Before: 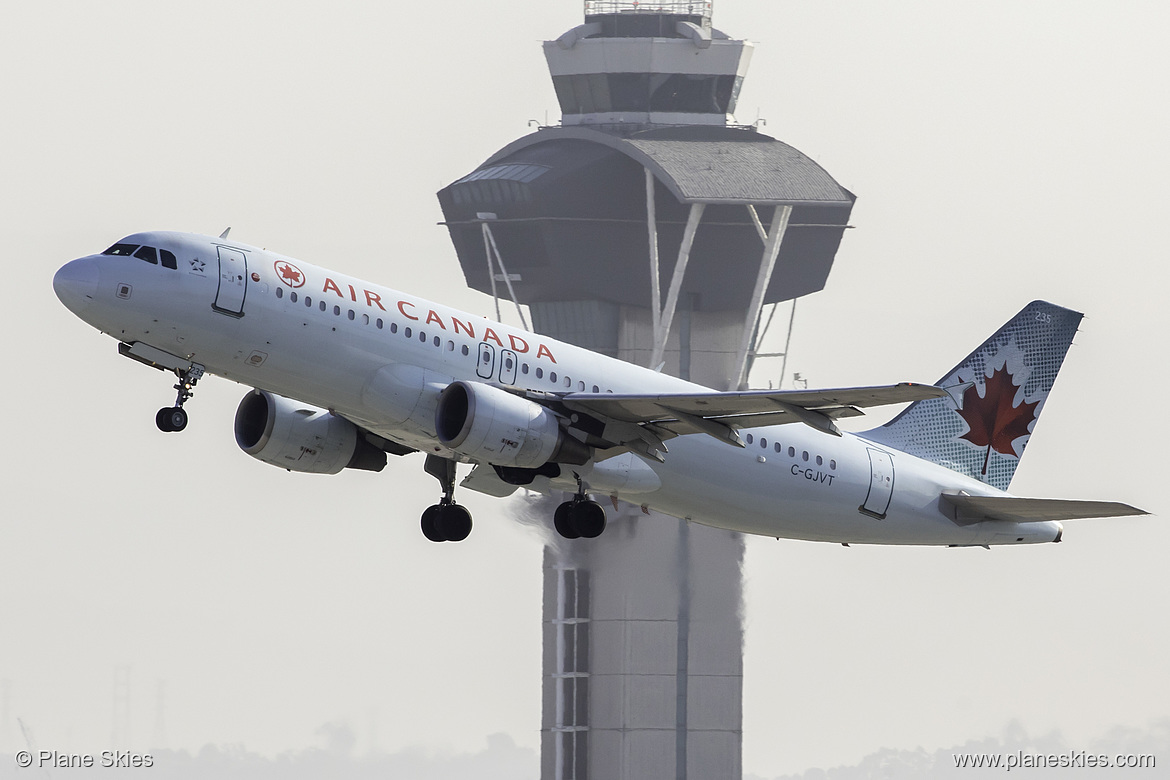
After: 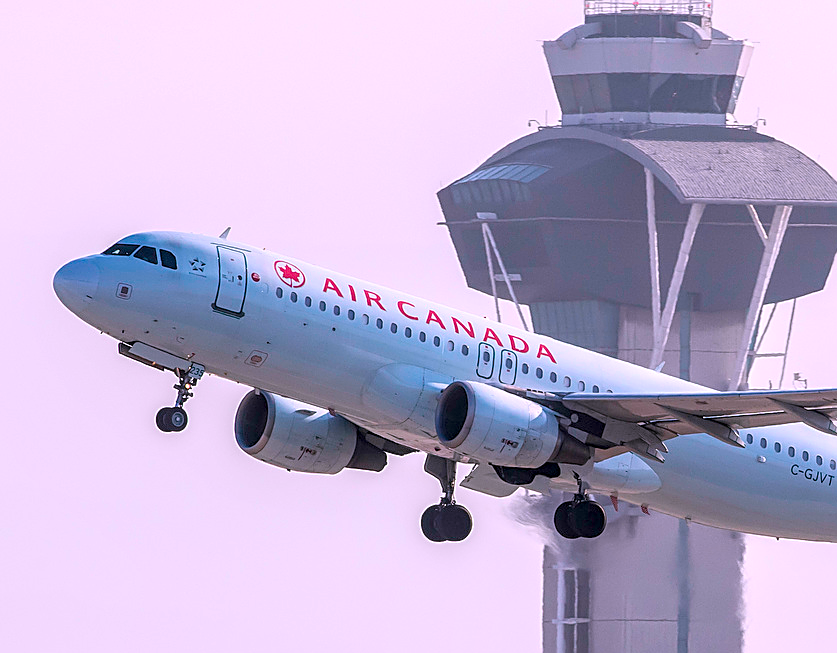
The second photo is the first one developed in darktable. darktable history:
crop: right 28.443%, bottom 16.195%
exposure: compensate highlight preservation false
color balance rgb: perceptual saturation grading › global saturation 31.234%, global vibrance 20%
color correction: highlights a* 15.59, highlights b* -20.4
local contrast: detail 130%
sharpen: on, module defaults
